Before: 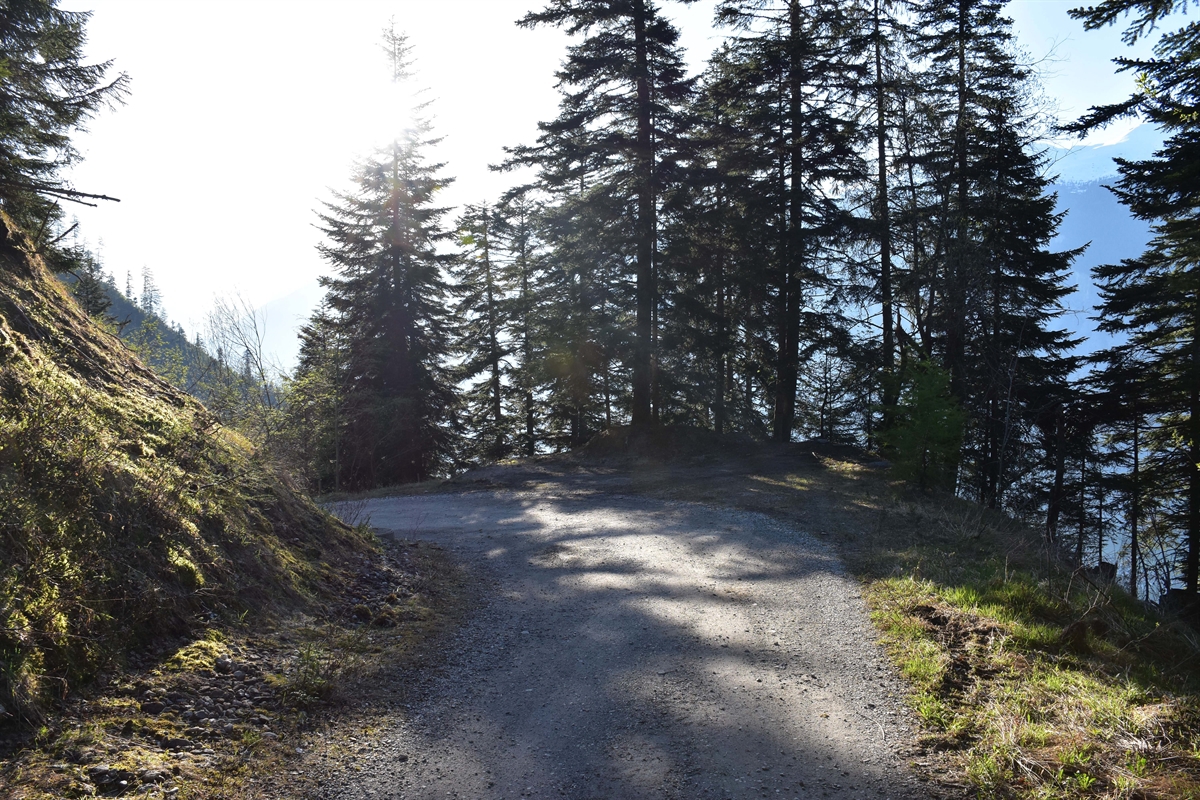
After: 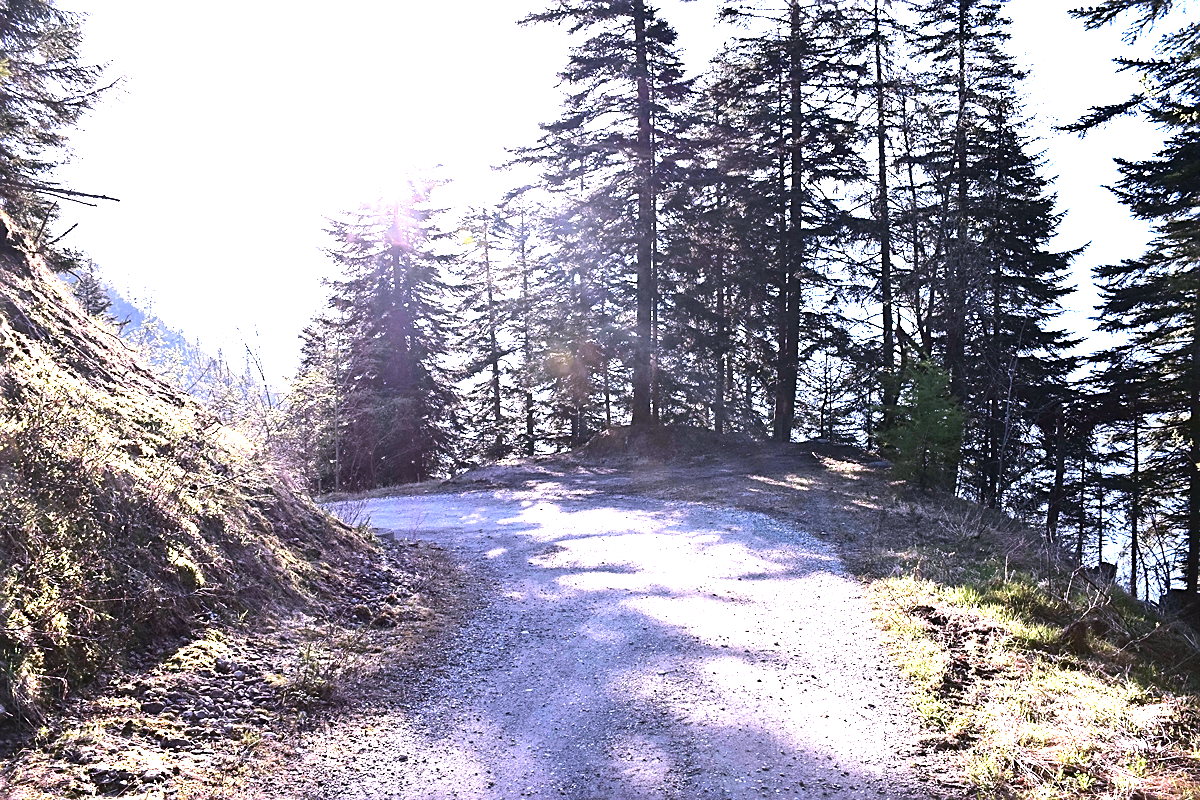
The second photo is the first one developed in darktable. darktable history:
sharpen: on, module defaults
tone equalizer: -8 EV -0.75 EV, -7 EV -0.7 EV, -6 EV -0.6 EV, -5 EV -0.4 EV, -3 EV 0.4 EV, -2 EV 0.6 EV, -1 EV 0.7 EV, +0 EV 0.75 EV, edges refinement/feathering 500, mask exposure compensation -1.57 EV, preserve details no
exposure: black level correction 0.001, exposure 1.822 EV, compensate exposure bias true, compensate highlight preservation false
color correction: highlights a* 15.46, highlights b* -20.56
